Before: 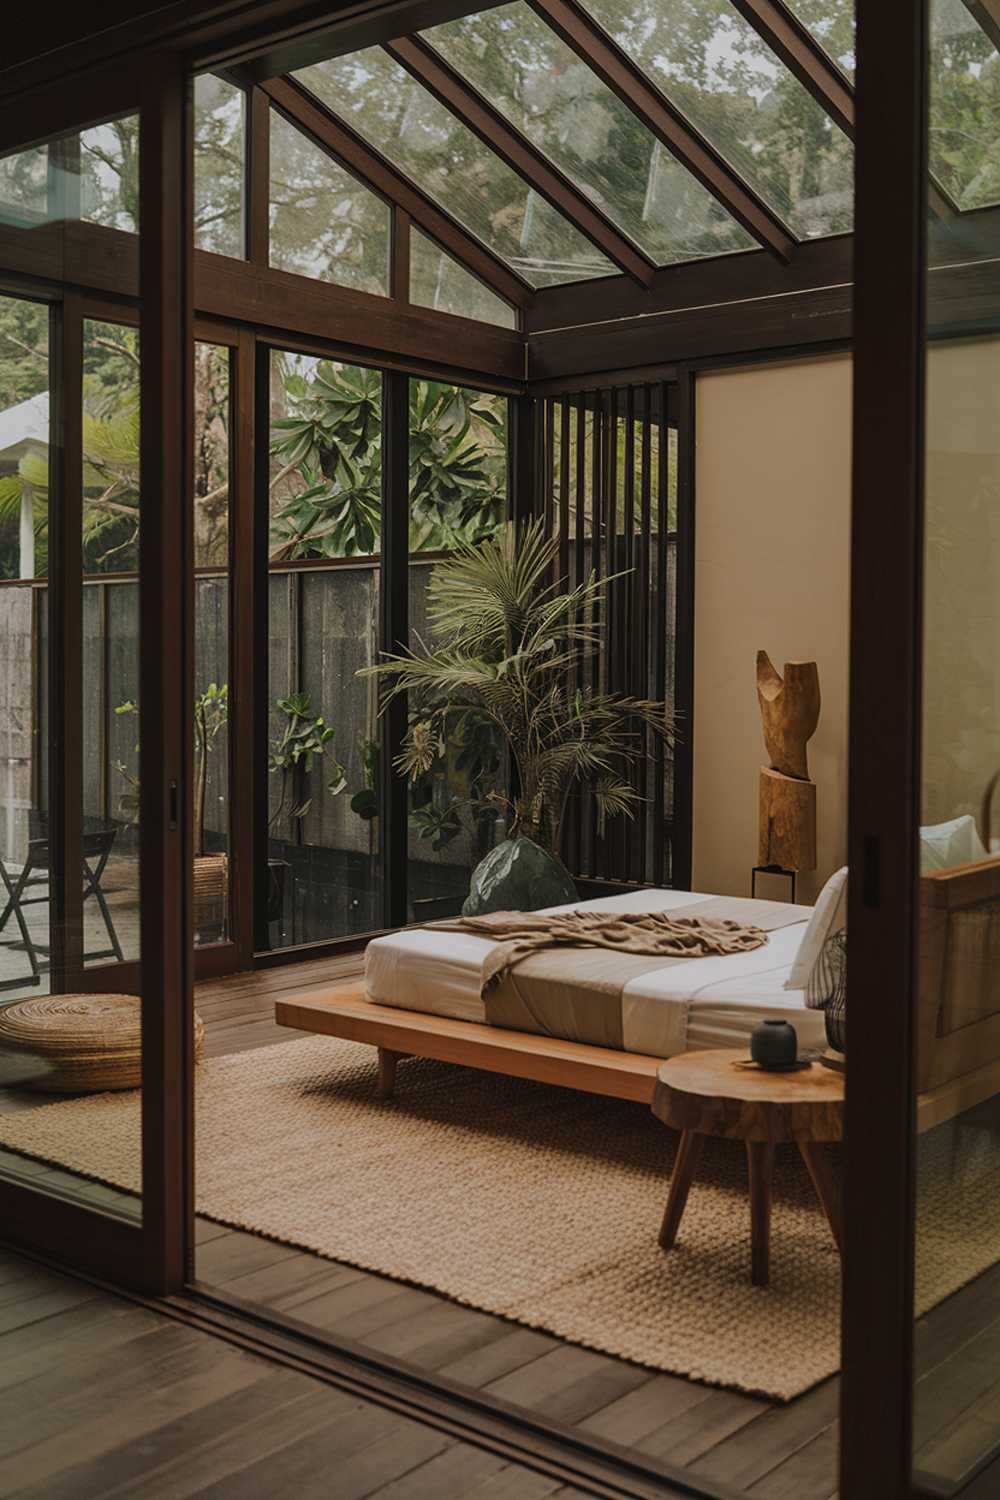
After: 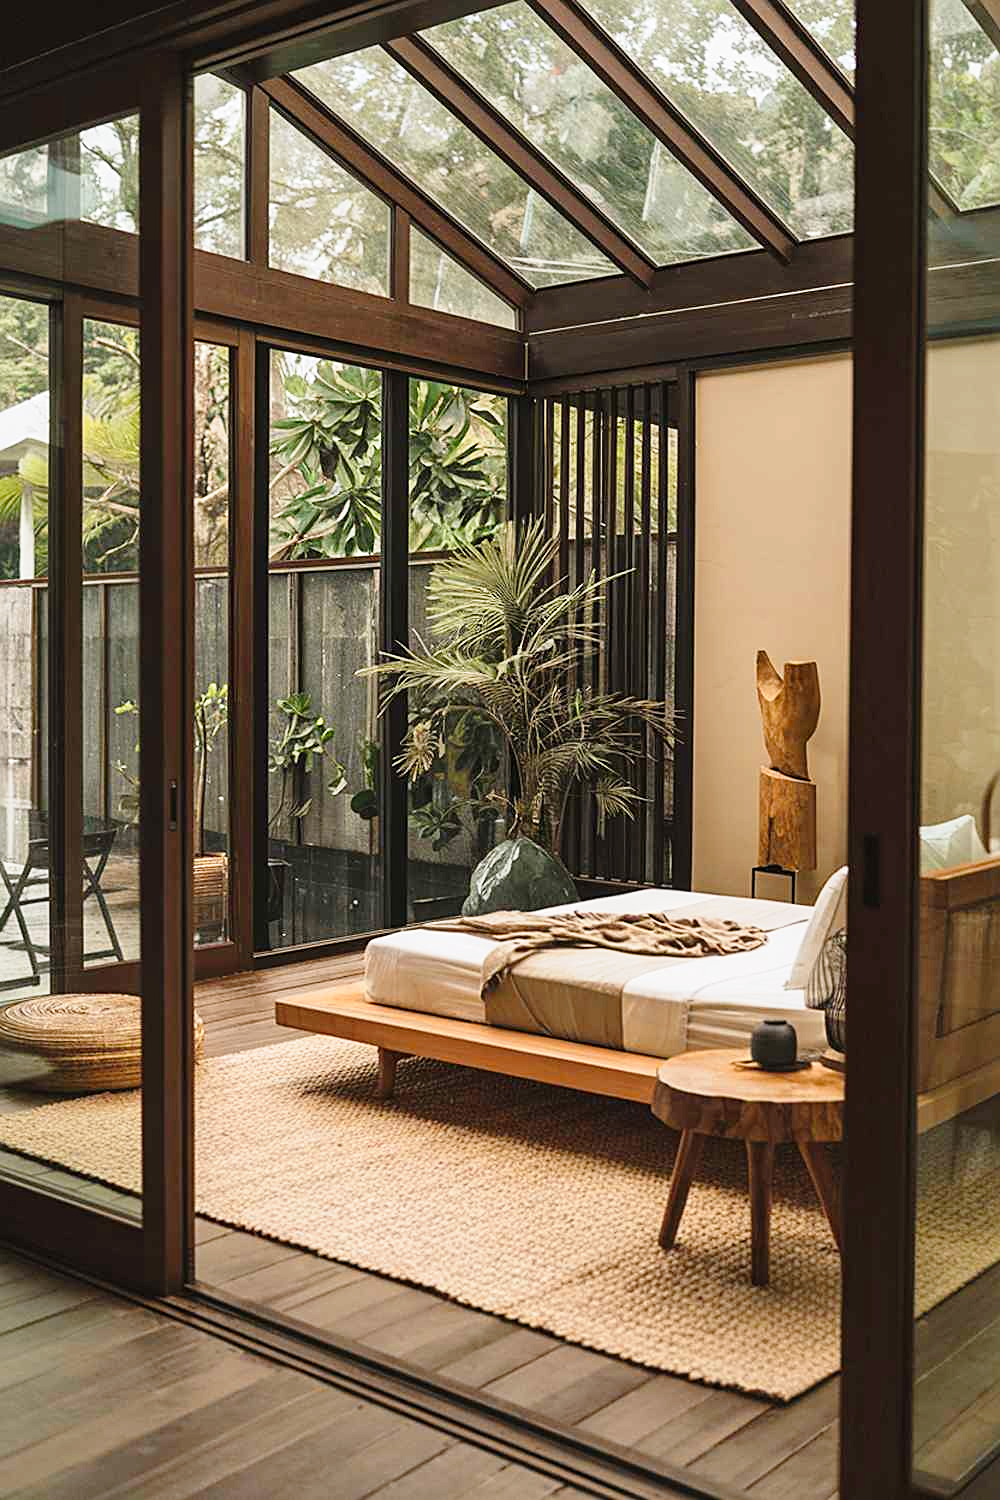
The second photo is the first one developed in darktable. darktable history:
sharpen: on, module defaults
tone curve: curves: ch0 [(0, 0) (0.091, 0.077) (0.389, 0.458) (0.745, 0.82) (0.844, 0.908) (0.909, 0.942) (1, 0.973)]; ch1 [(0, 0) (0.437, 0.404) (0.5, 0.5) (0.529, 0.55) (0.58, 0.6) (0.616, 0.649) (1, 1)]; ch2 [(0, 0) (0.442, 0.415) (0.5, 0.5) (0.535, 0.557) (0.585, 0.62) (1, 1)], preserve colors none
exposure: exposure 0.913 EV, compensate highlight preservation false
